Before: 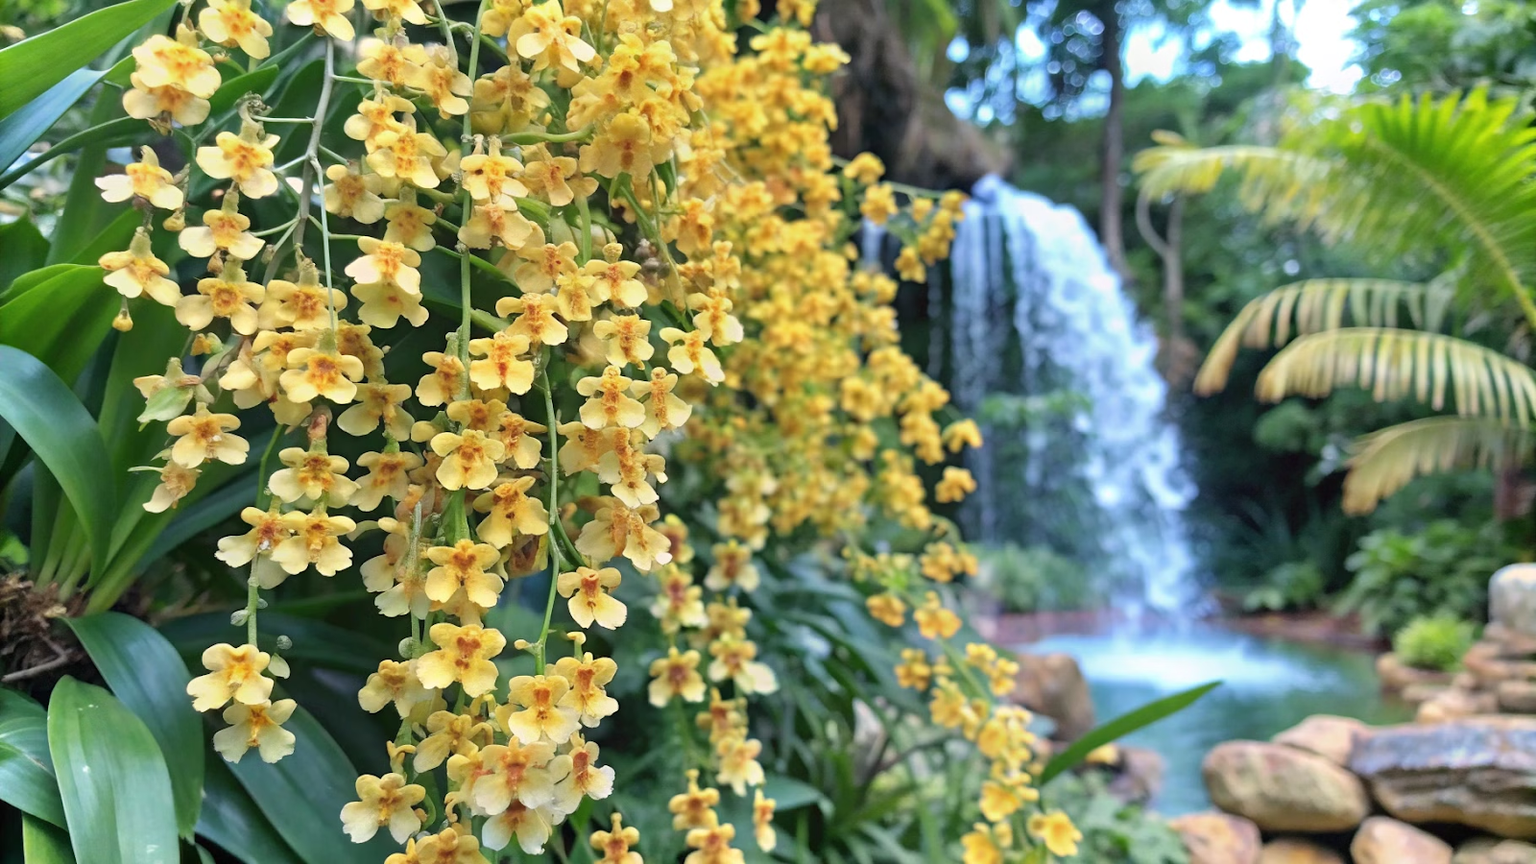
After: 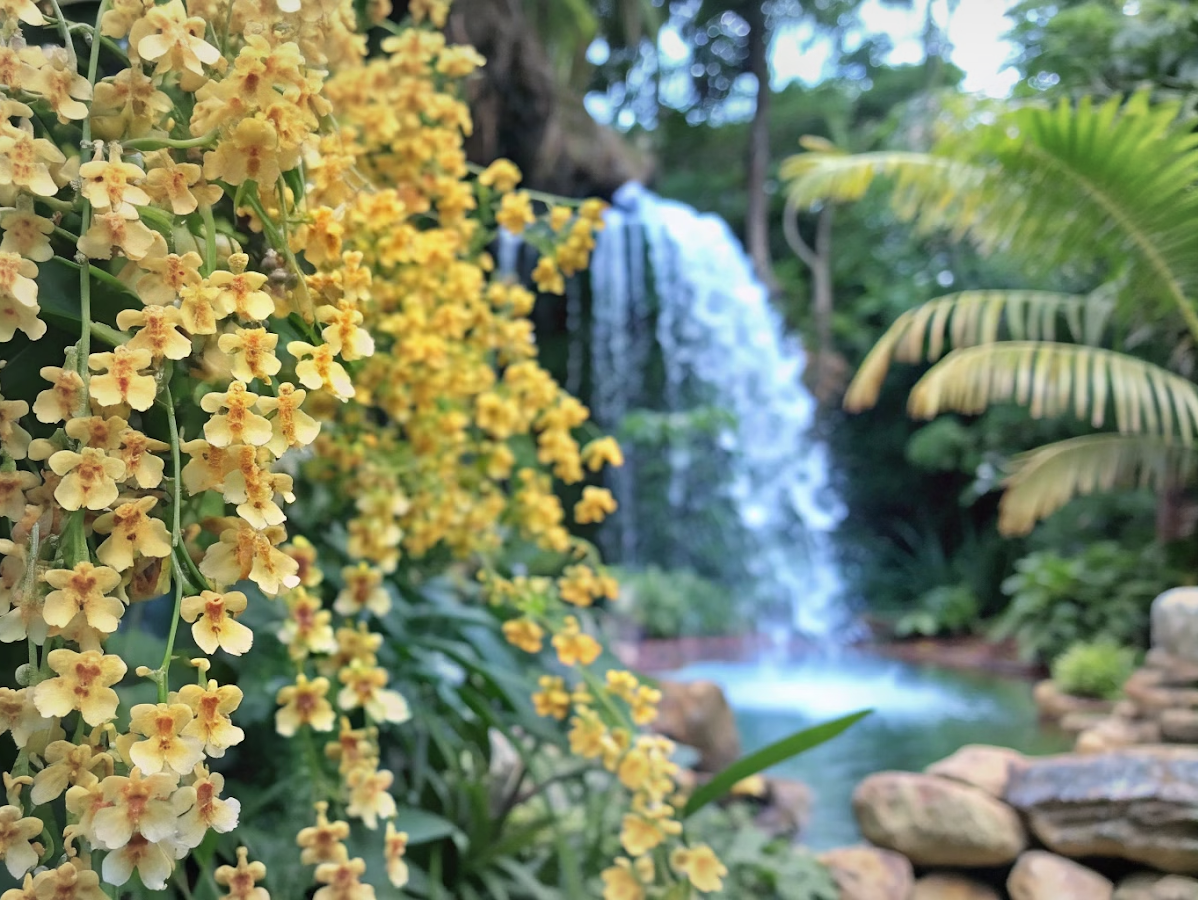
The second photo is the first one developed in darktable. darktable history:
vignetting: fall-off start 53.43%, brightness -0.189, saturation -0.297, automatic ratio true, width/height ratio 1.315, shape 0.218
crop and rotate: left 25.073%
